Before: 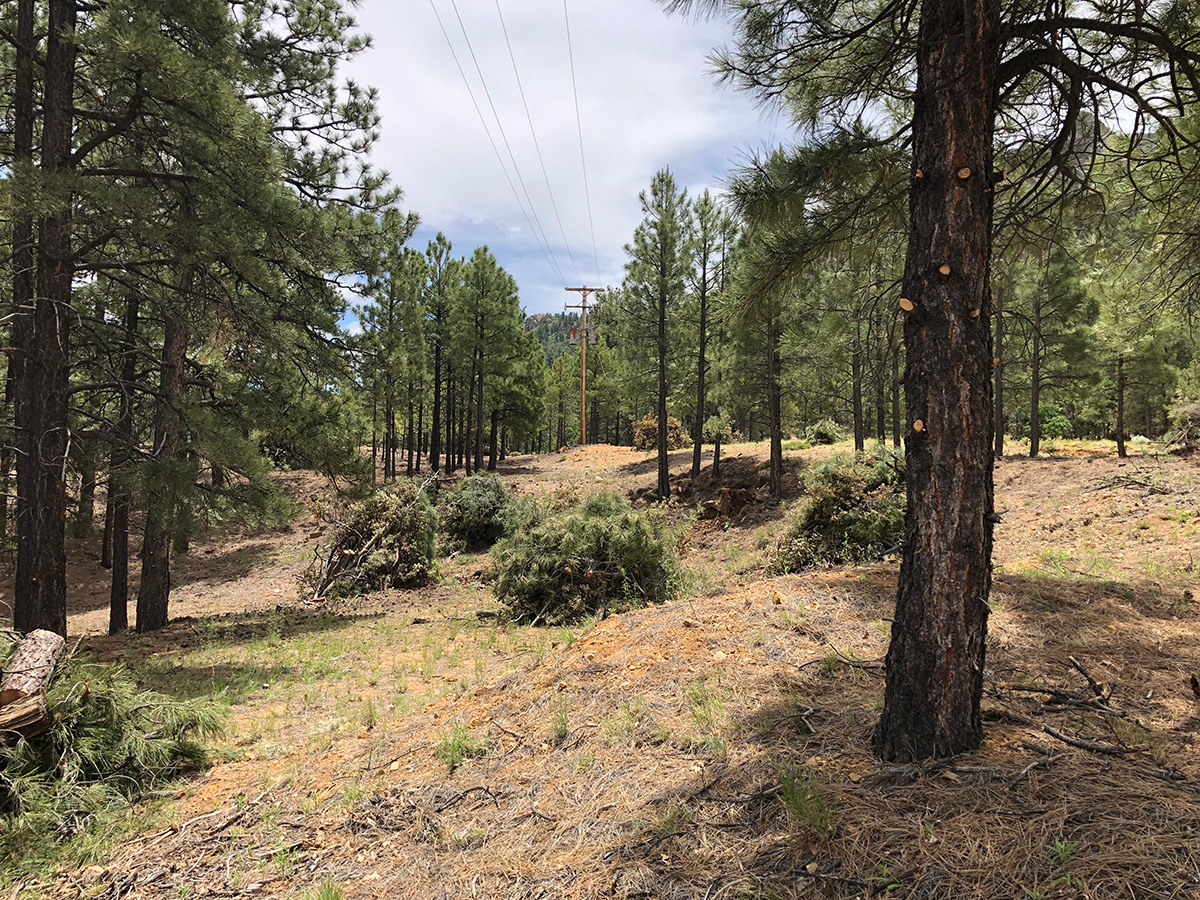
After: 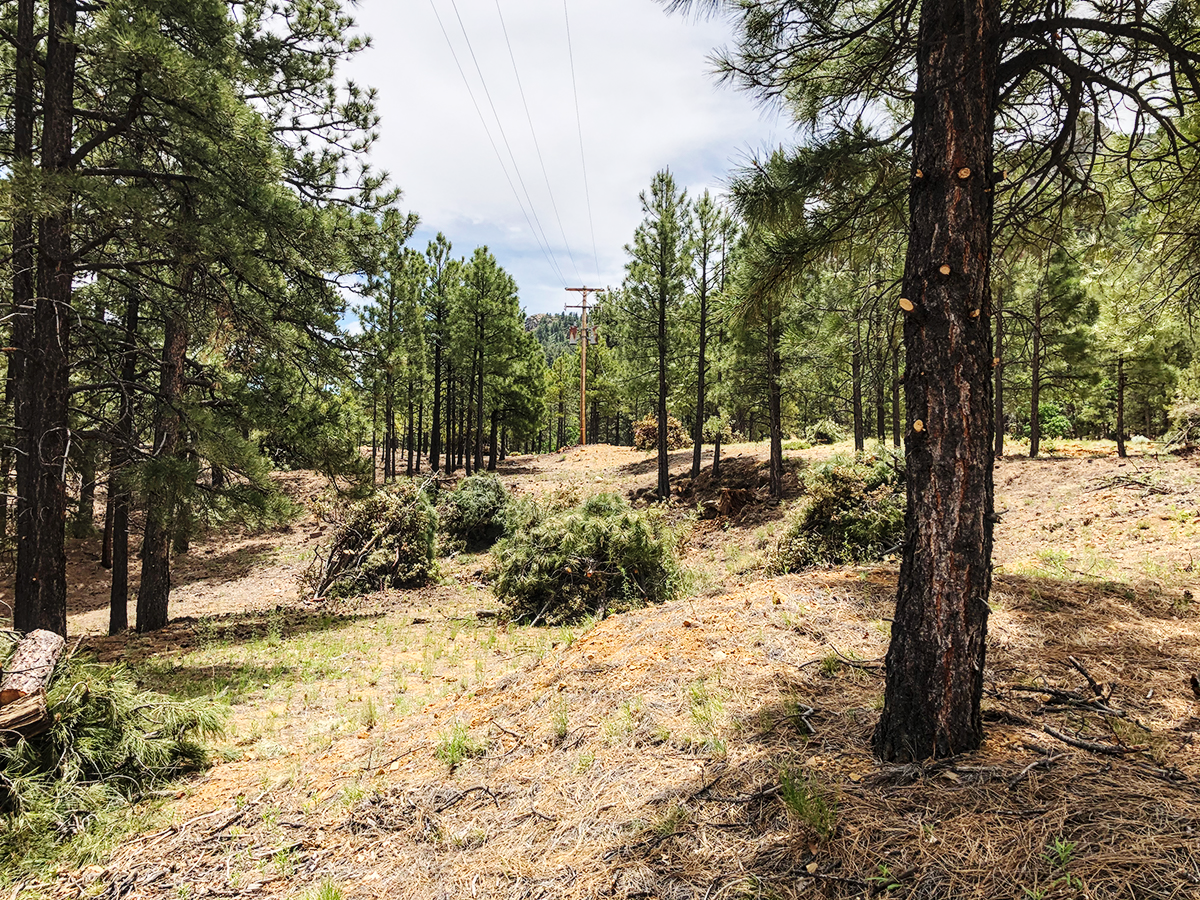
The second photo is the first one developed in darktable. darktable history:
local contrast: on, module defaults
base curve: curves: ch0 [(0, 0) (0.032, 0.025) (0.121, 0.166) (0.206, 0.329) (0.605, 0.79) (1, 1)], preserve colors none
